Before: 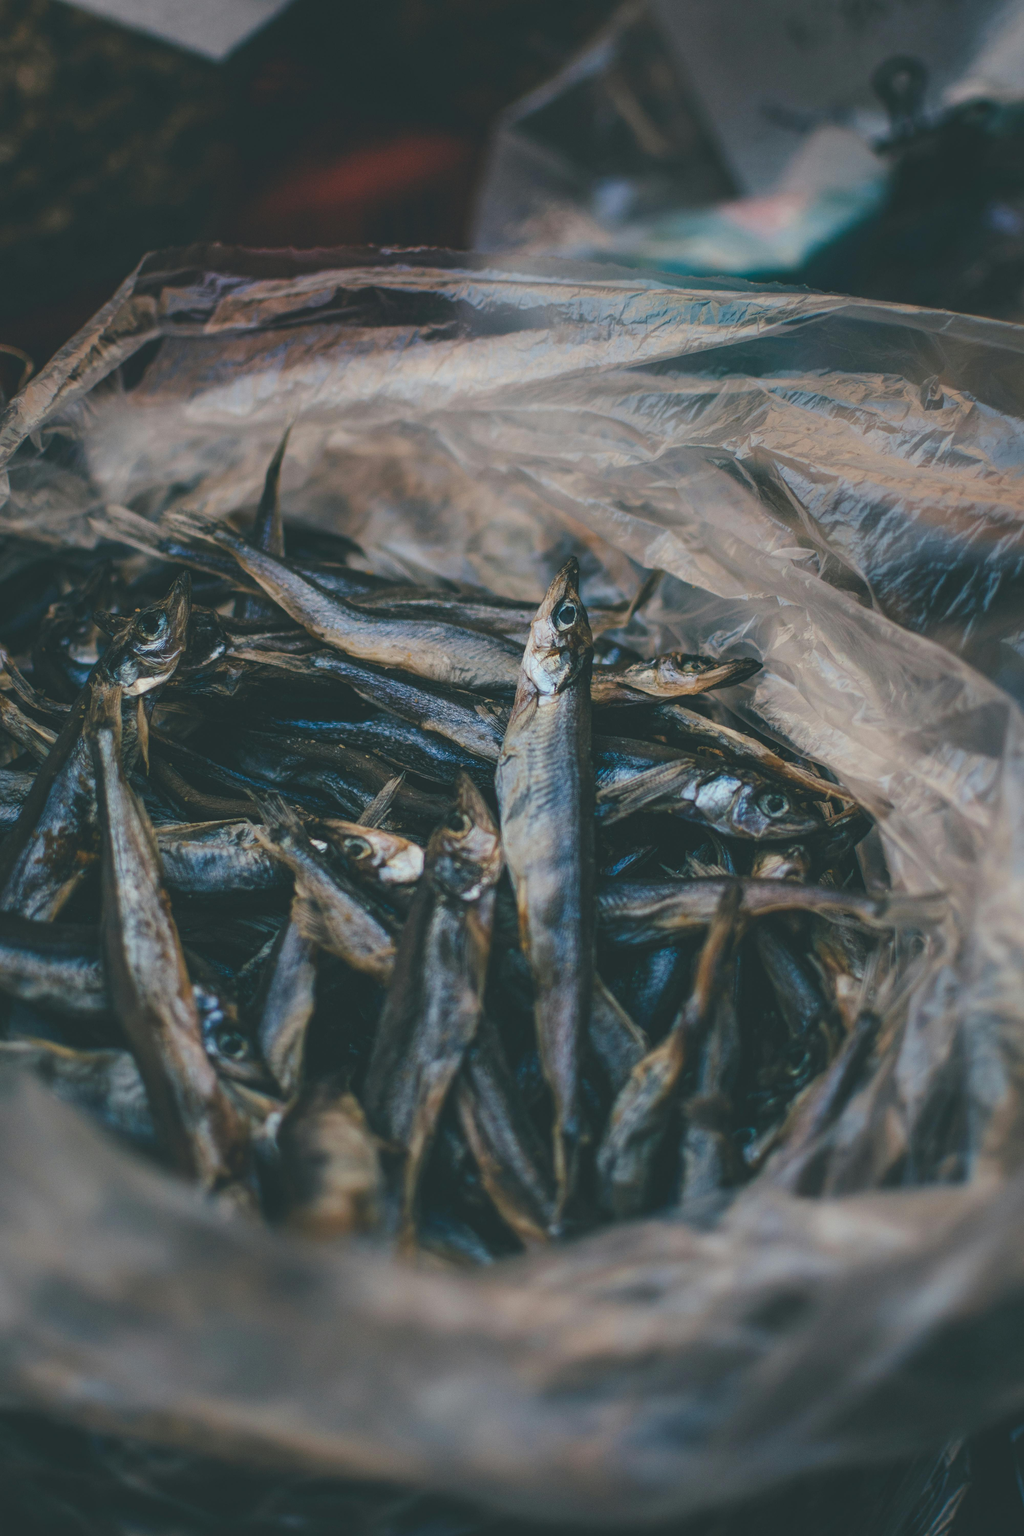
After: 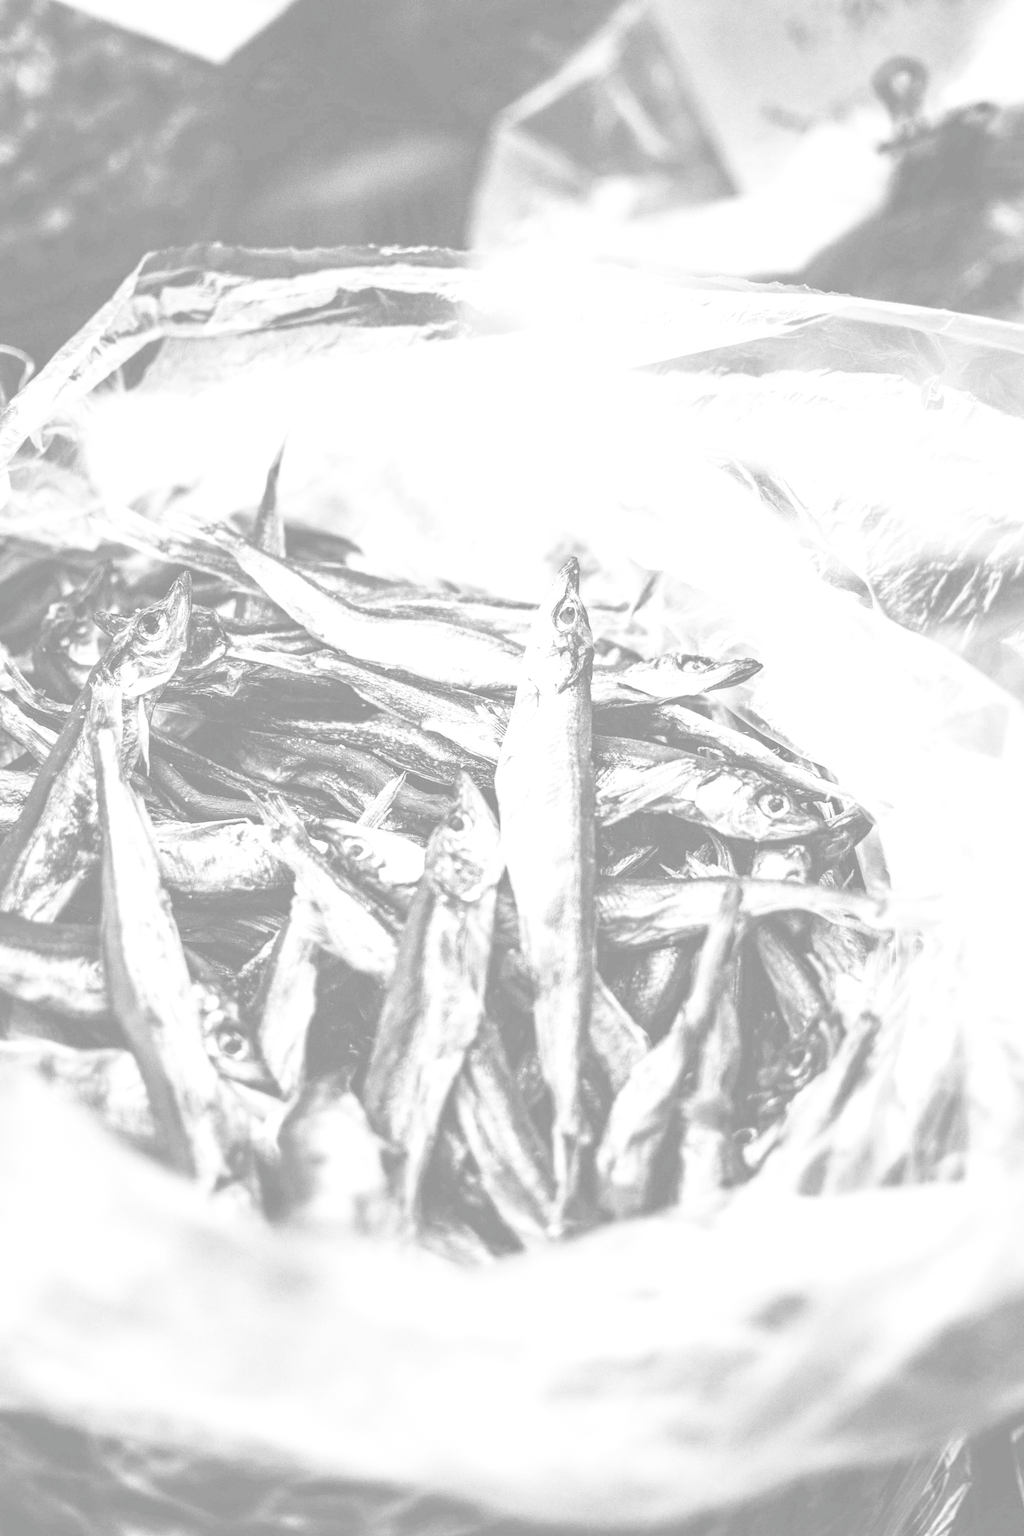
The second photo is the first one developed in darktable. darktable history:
exposure: exposure 2 EV, compensate highlight preservation false
levels: levels [0.072, 0.414, 0.976]
contrast brightness saturation: contrast 0.534, brightness 0.472, saturation -0.998
velvia: on, module defaults
